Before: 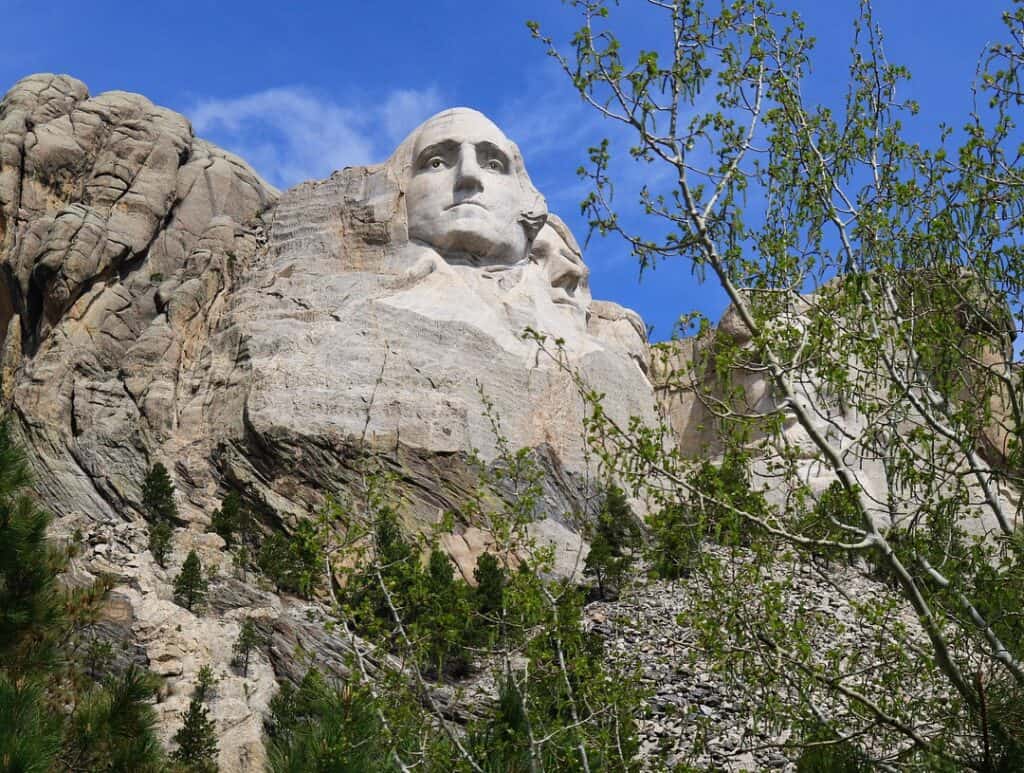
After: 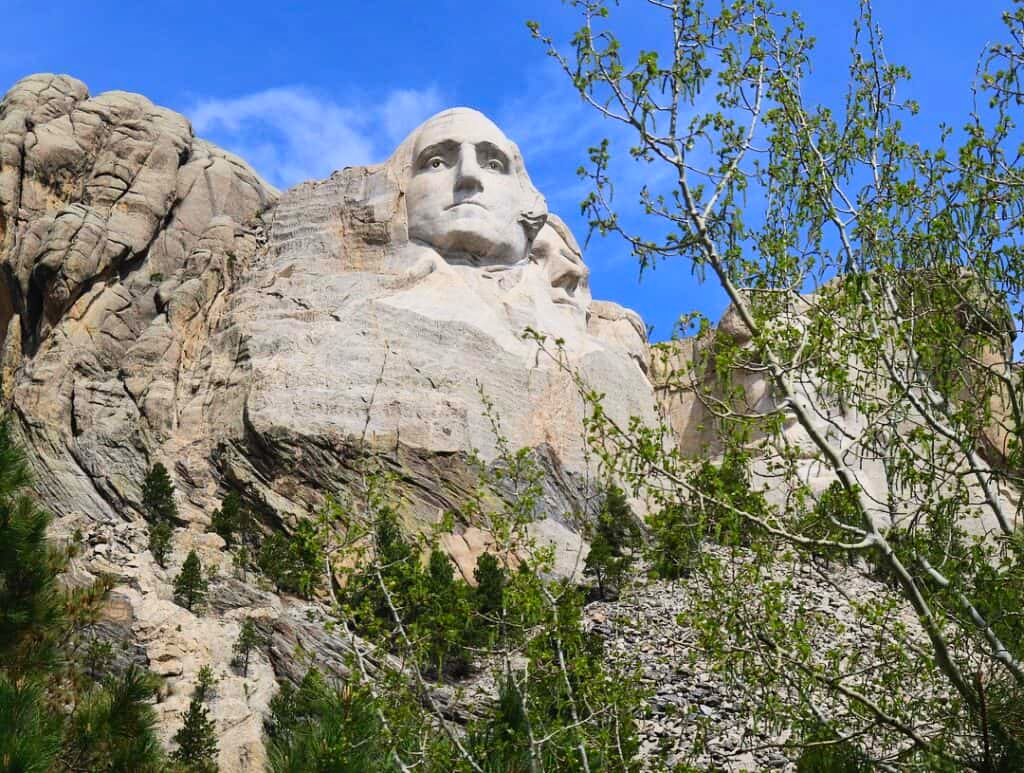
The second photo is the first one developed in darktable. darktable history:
contrast brightness saturation: contrast 0.2, brightness 0.16, saturation 0.22
shadows and highlights: shadows -20, white point adjustment -2, highlights -35
